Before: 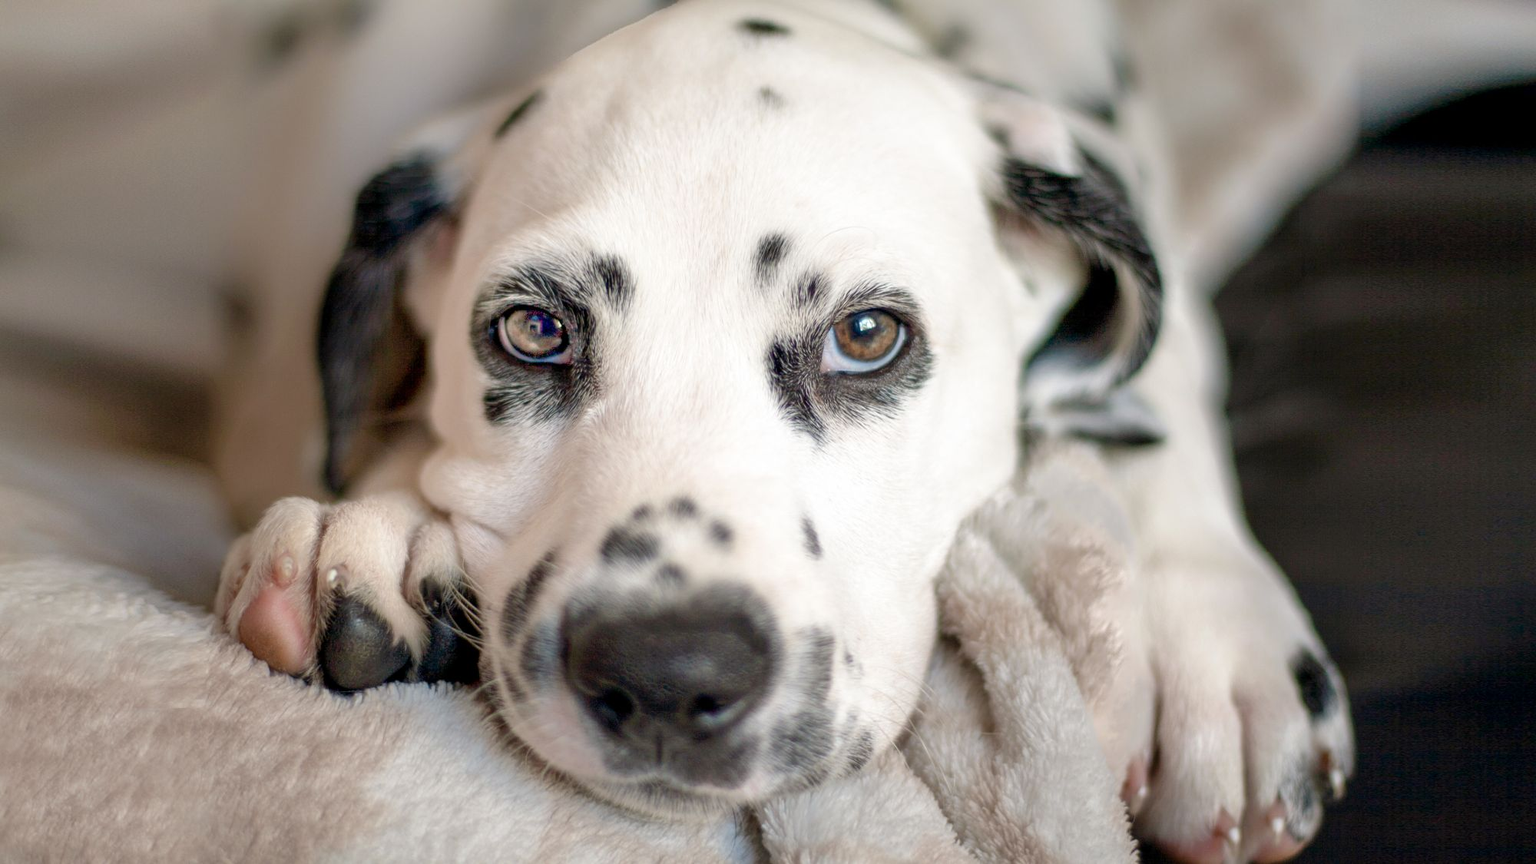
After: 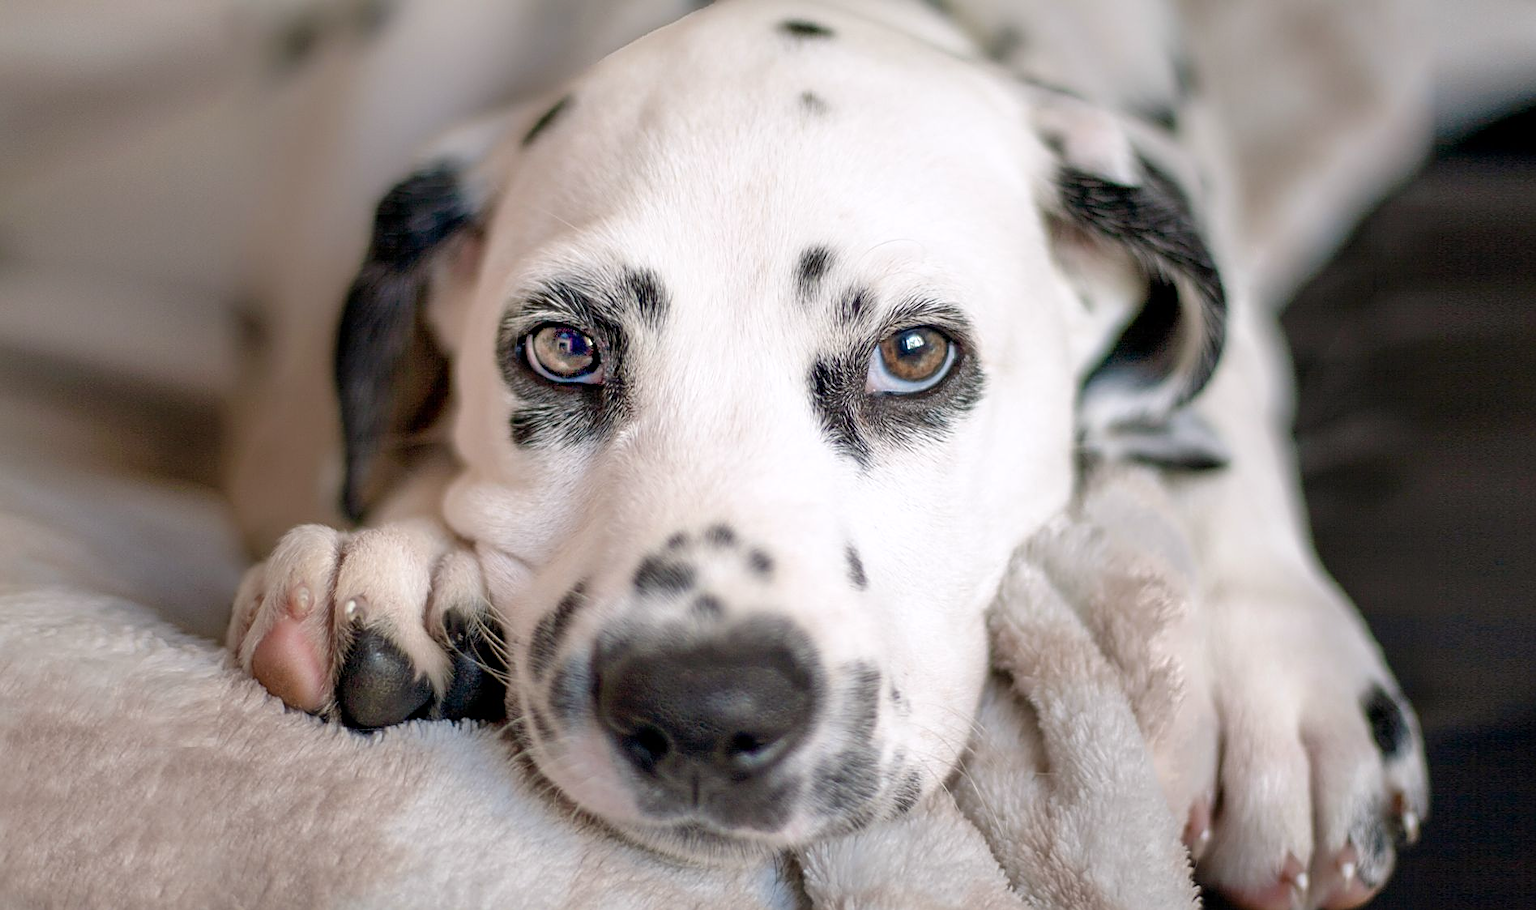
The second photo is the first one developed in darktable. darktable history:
crop and rotate: left 0%, right 5.151%
sharpen: on, module defaults
color calibration: illuminant custom, x 0.348, y 0.365, temperature 4945.27 K
